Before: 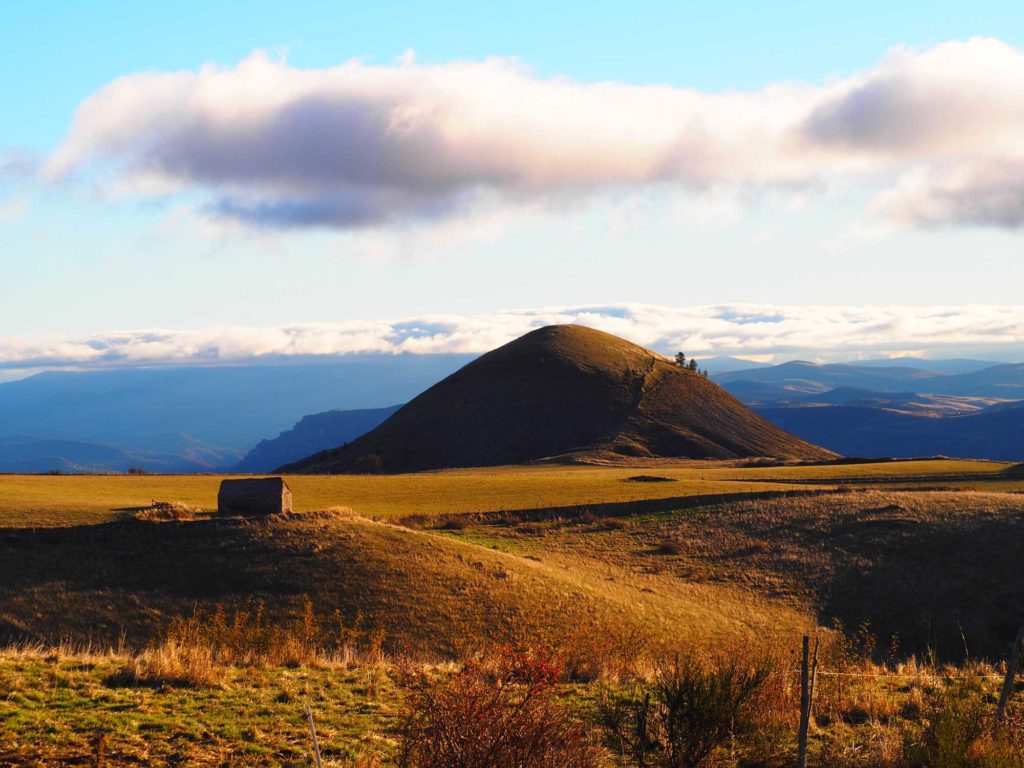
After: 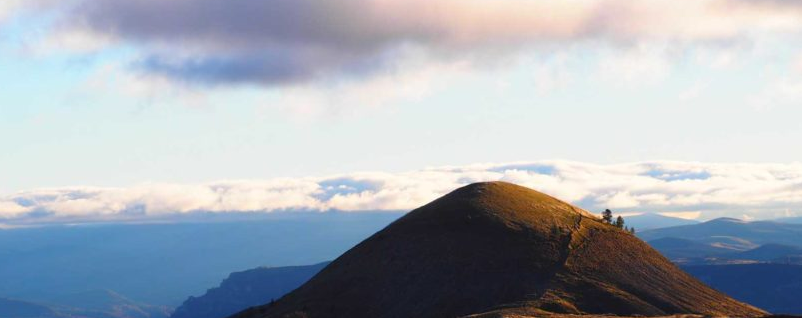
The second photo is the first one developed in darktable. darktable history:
color balance rgb: linear chroma grading › shadows -7.188%, linear chroma grading › highlights -7.576%, linear chroma grading › global chroma -10.321%, linear chroma grading › mid-tones -7.896%, perceptual saturation grading › global saturation 19.476%, global vibrance 20%
crop: left 7.158%, top 18.645%, right 14.488%, bottom 39.839%
